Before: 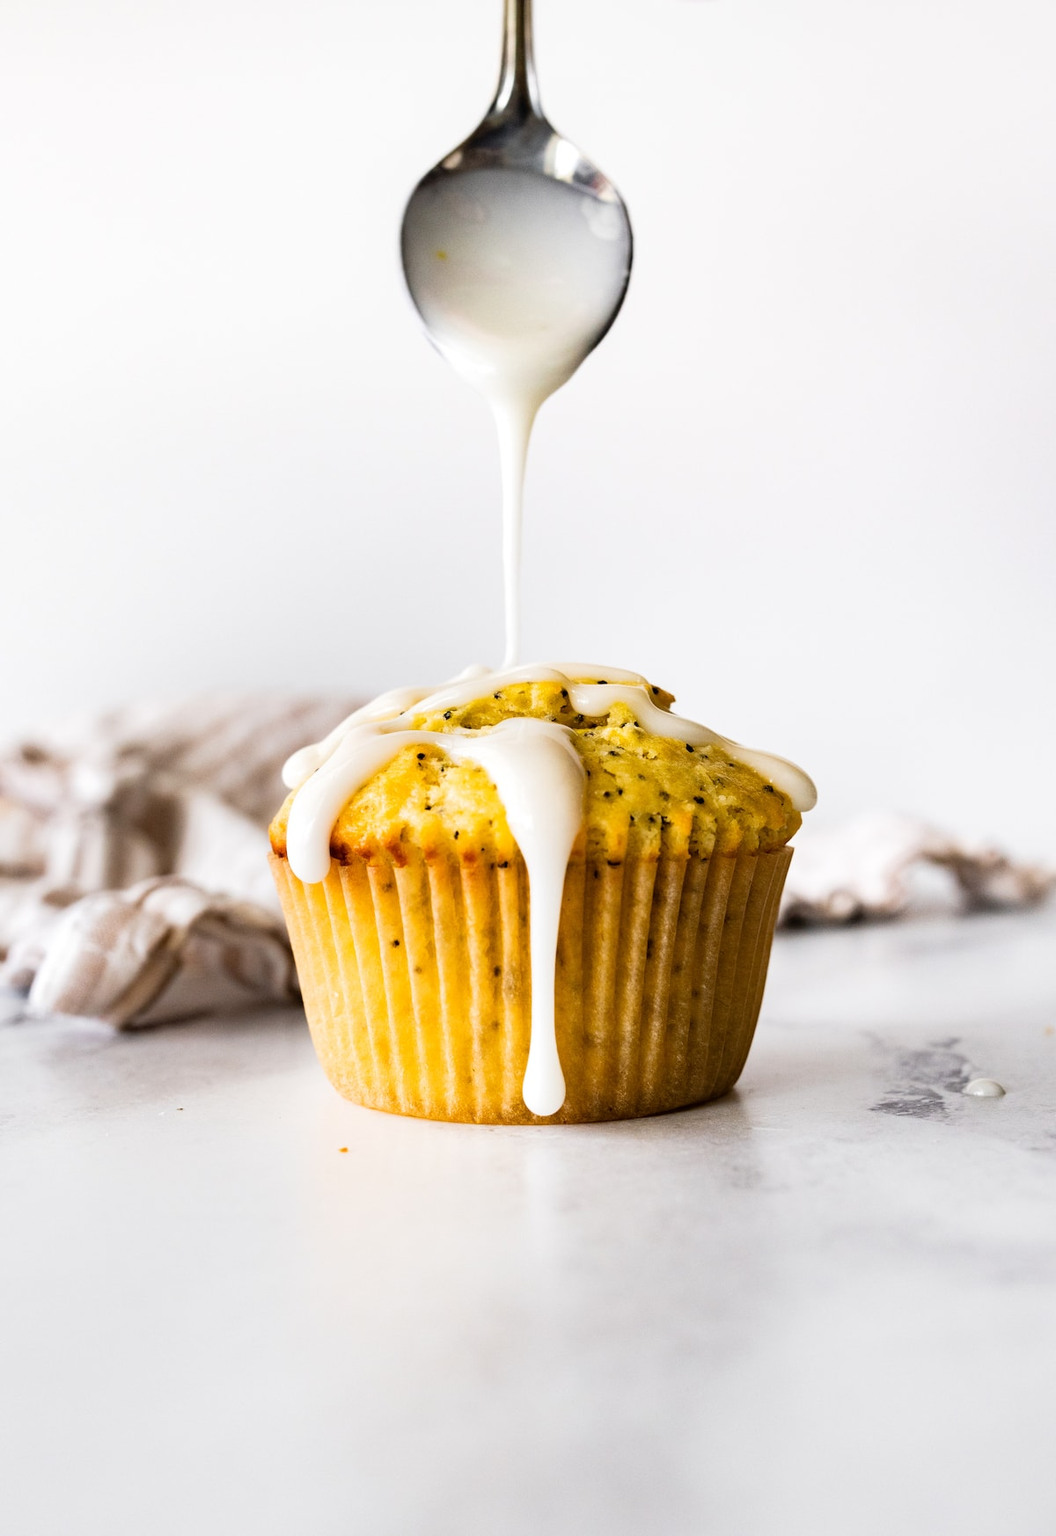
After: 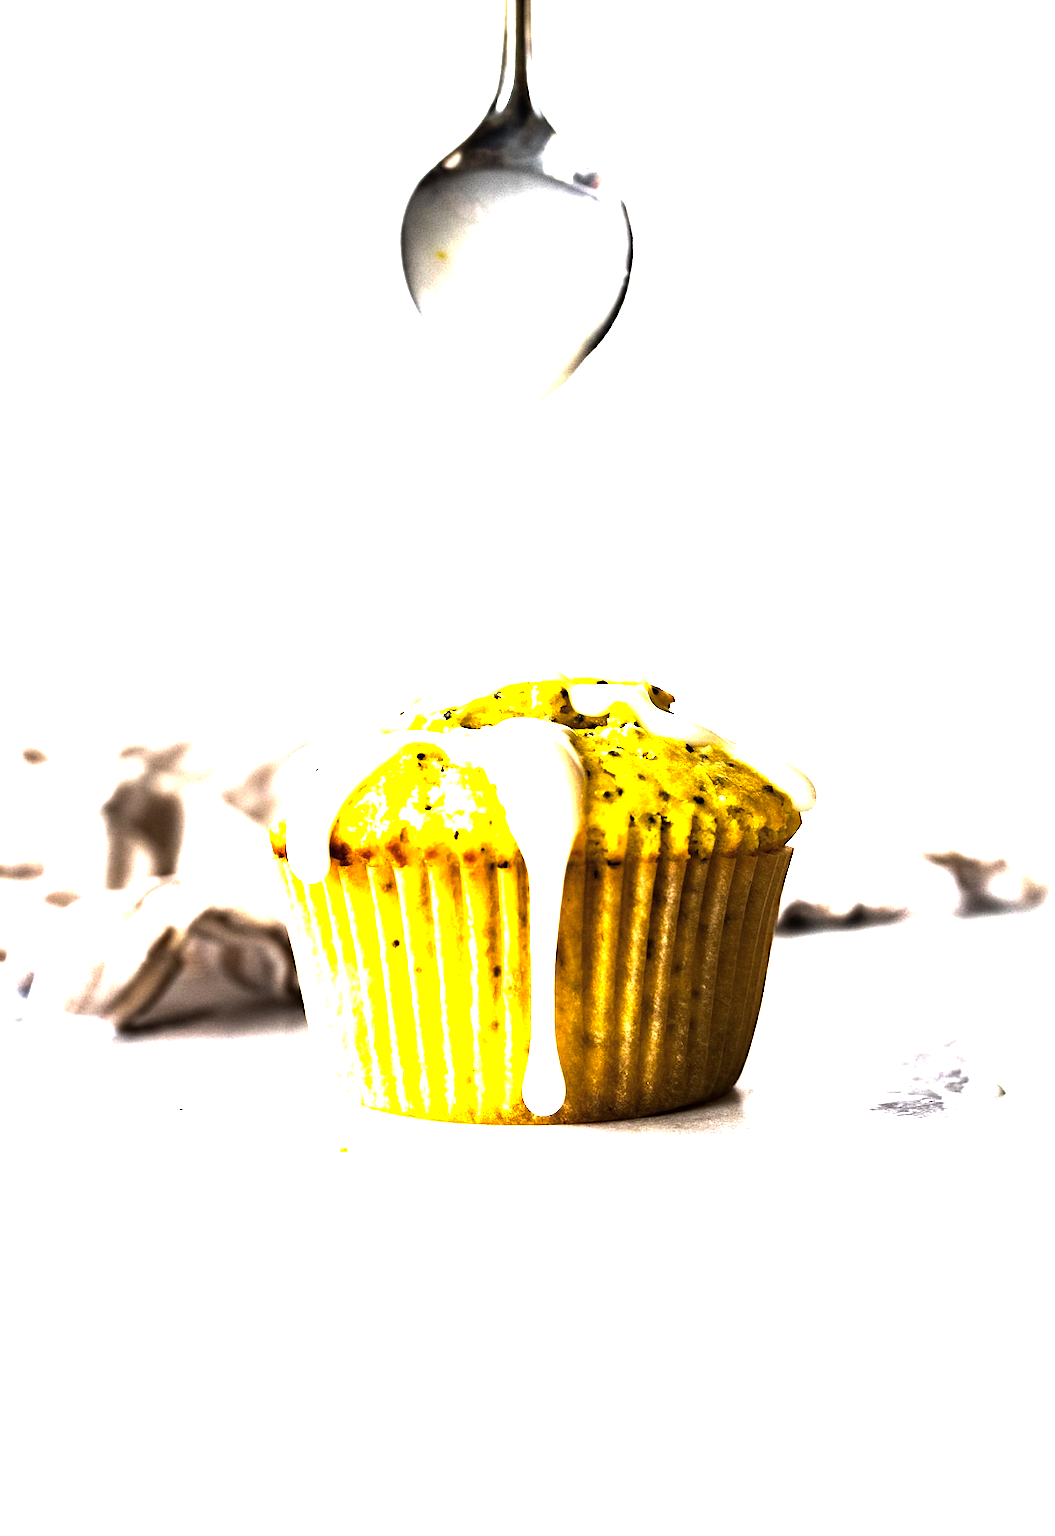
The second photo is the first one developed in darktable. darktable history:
color balance rgb: perceptual saturation grading › global saturation 0.278%, perceptual brilliance grading › highlights 74.658%, perceptual brilliance grading › shadows -30.028%
